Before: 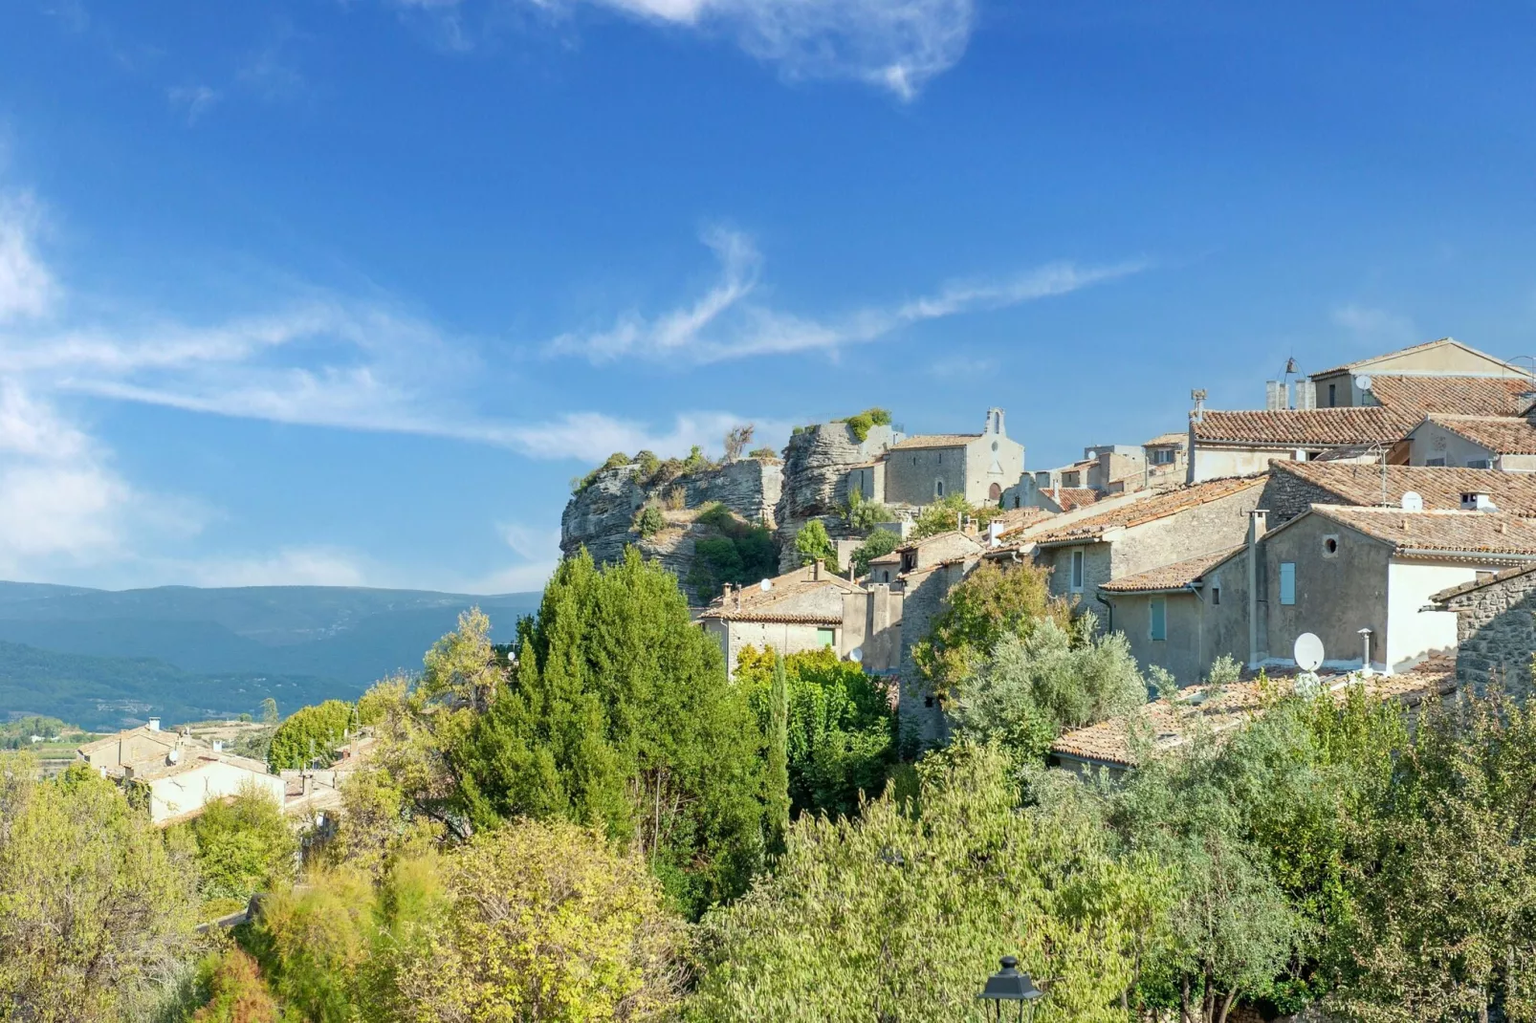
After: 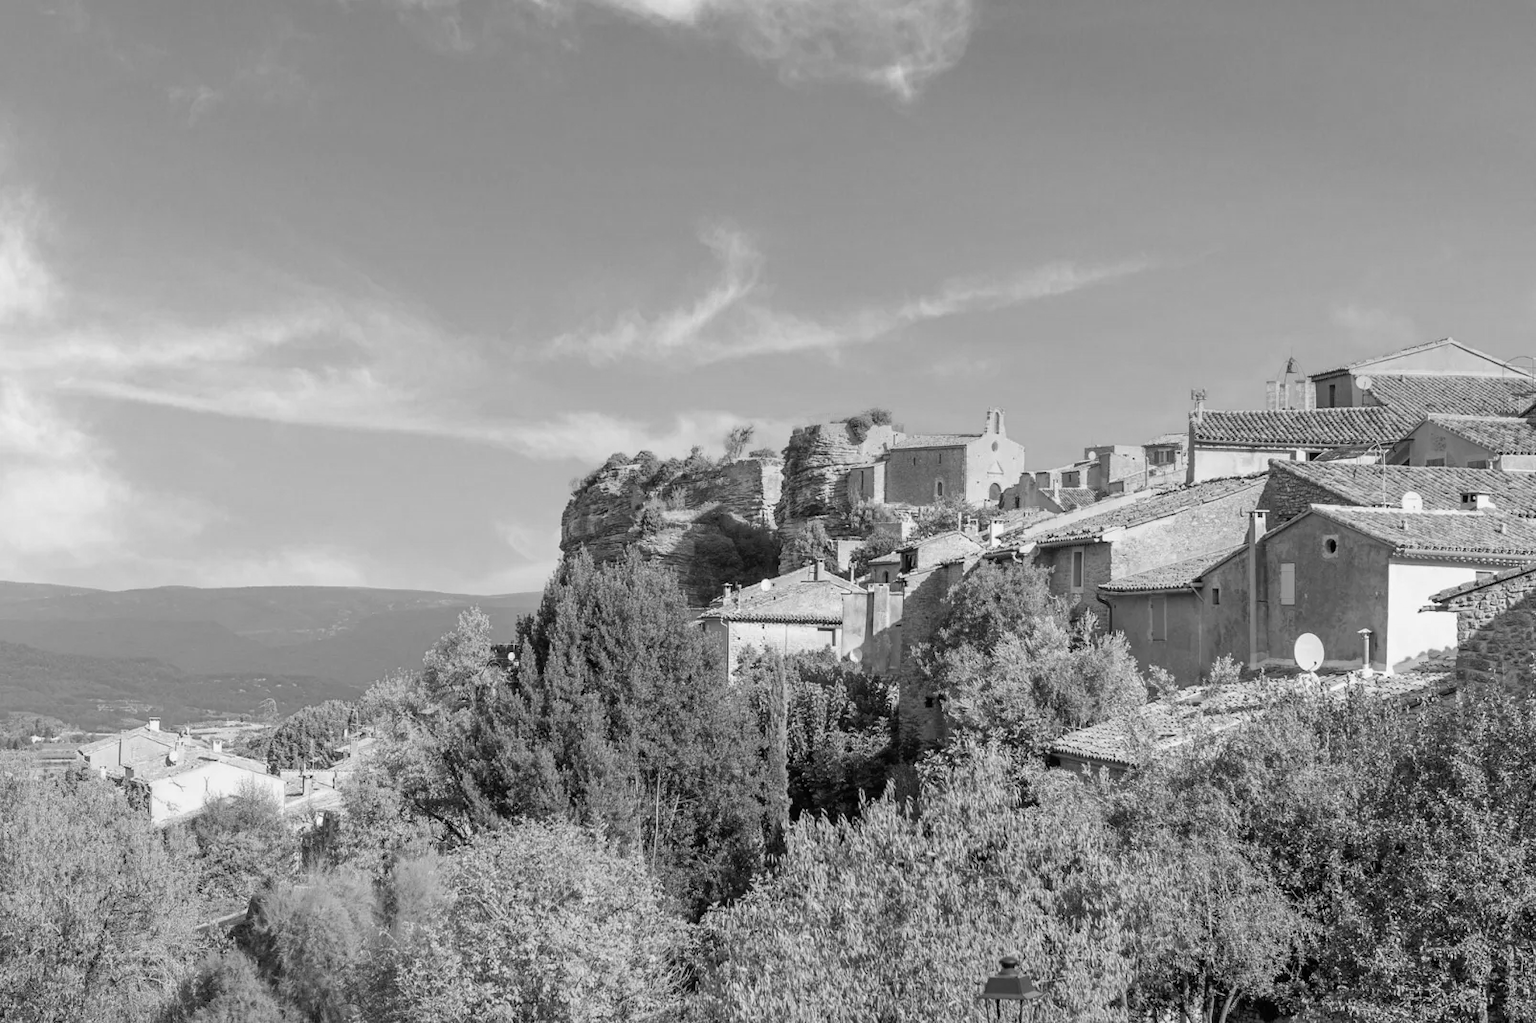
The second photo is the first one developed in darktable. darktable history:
color calibration: output gray [0.267, 0.423, 0.261, 0], illuminant same as pipeline (D50), adaptation none (bypass), x 0.332, y 0.333, temperature 5013.08 K
